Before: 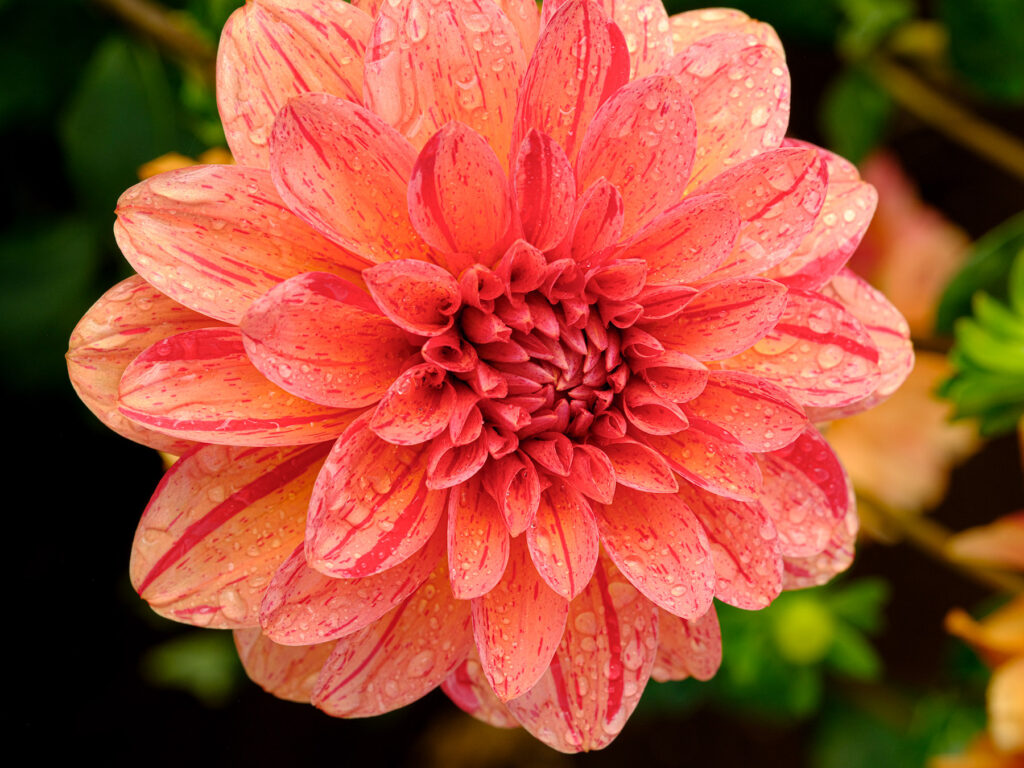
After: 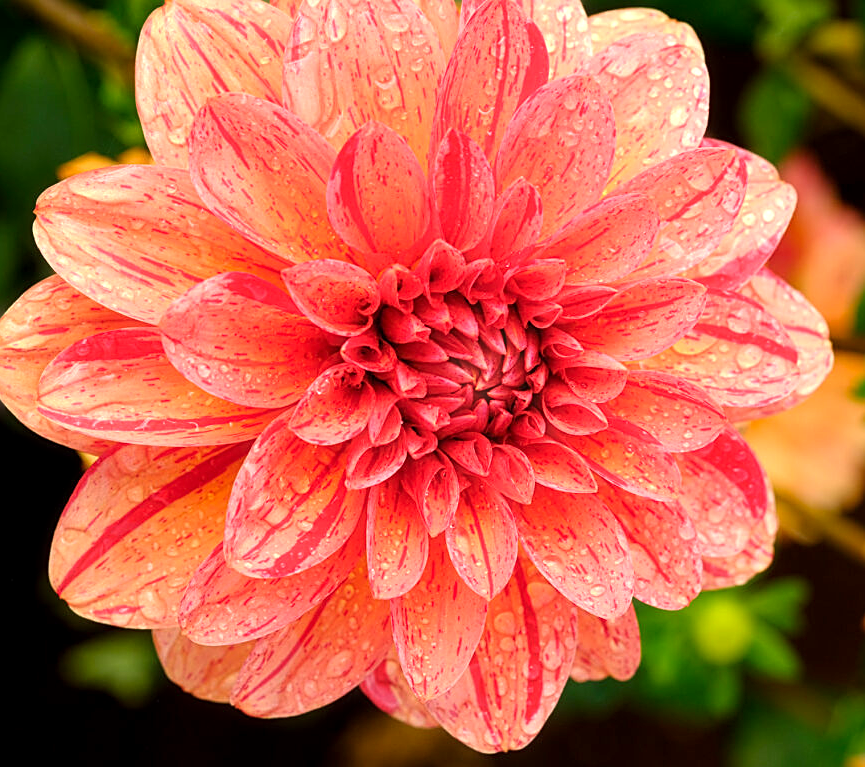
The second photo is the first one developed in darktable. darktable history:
exposure: black level correction 0.001, exposure 0.499 EV, compensate highlight preservation false
crop: left 8.001%, right 7.472%
color correction: highlights b* -0.026, saturation 1.06
haze removal: strength -0.1, compatibility mode true, adaptive false
sharpen: on, module defaults
